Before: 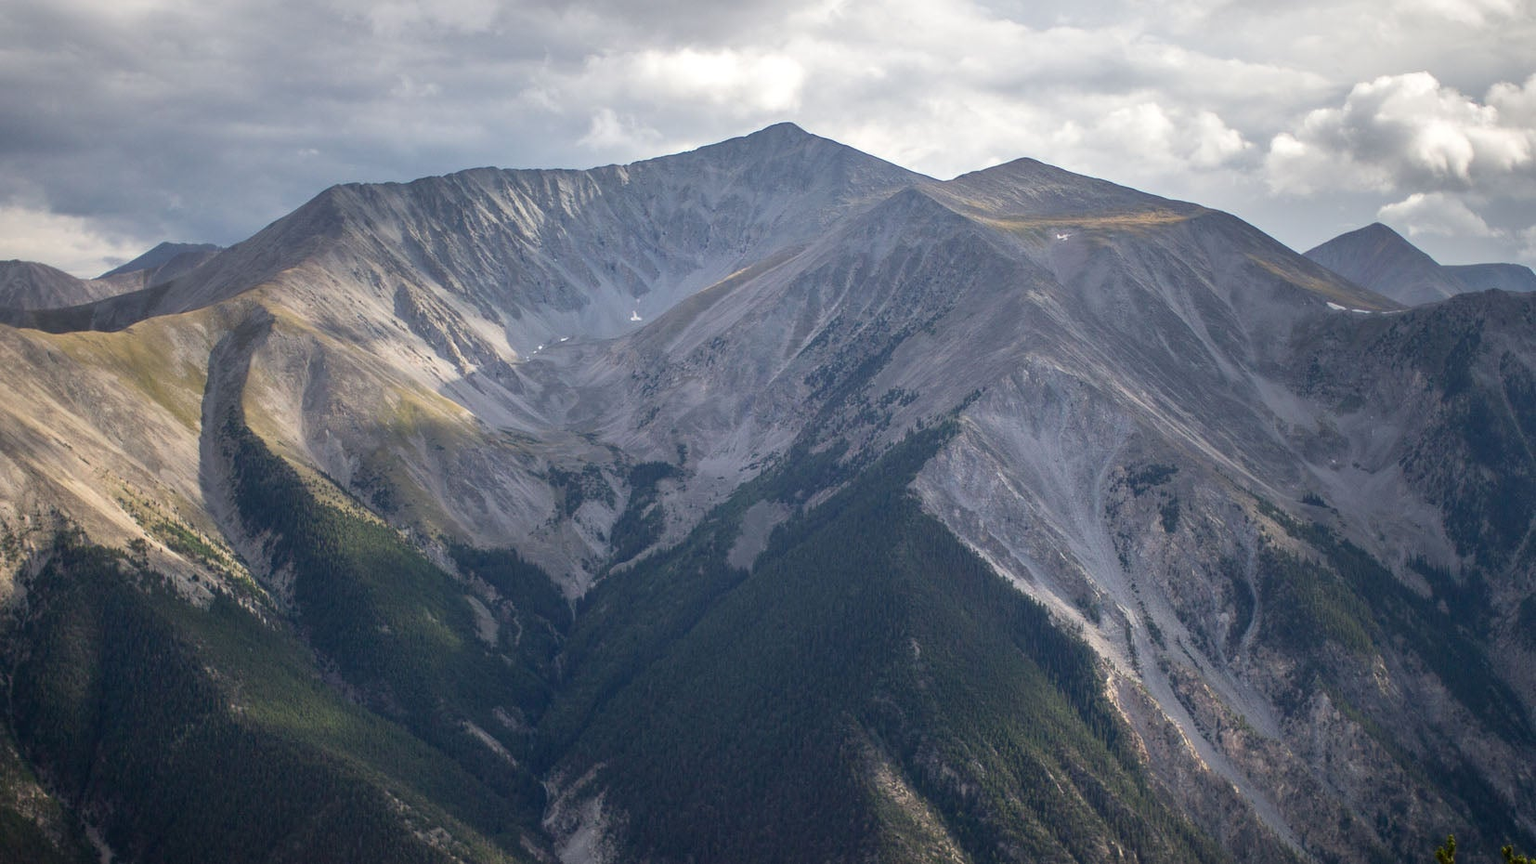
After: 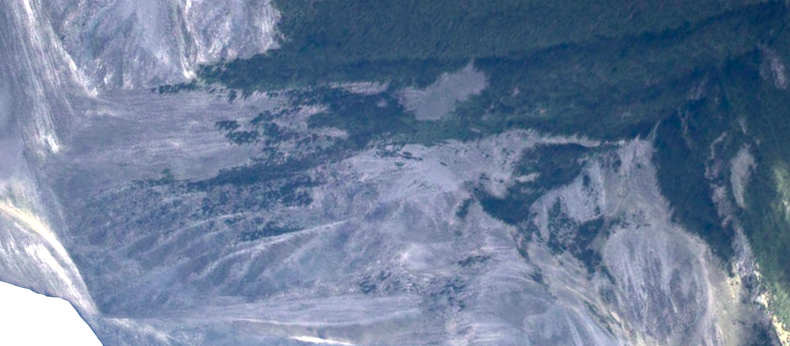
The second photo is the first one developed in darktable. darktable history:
color zones: curves: ch0 [(0, 0.497) (0.143, 0.5) (0.286, 0.5) (0.429, 0.483) (0.571, 0.116) (0.714, -0.006) (0.857, 0.28) (1, 0.497)]
exposure: black level correction 0.001, exposure 1.851 EV, compensate exposure bias true, compensate highlight preservation false
crop and rotate: angle 147.04°, left 9.213%, top 15.576%, right 4.495%, bottom 17.166%
